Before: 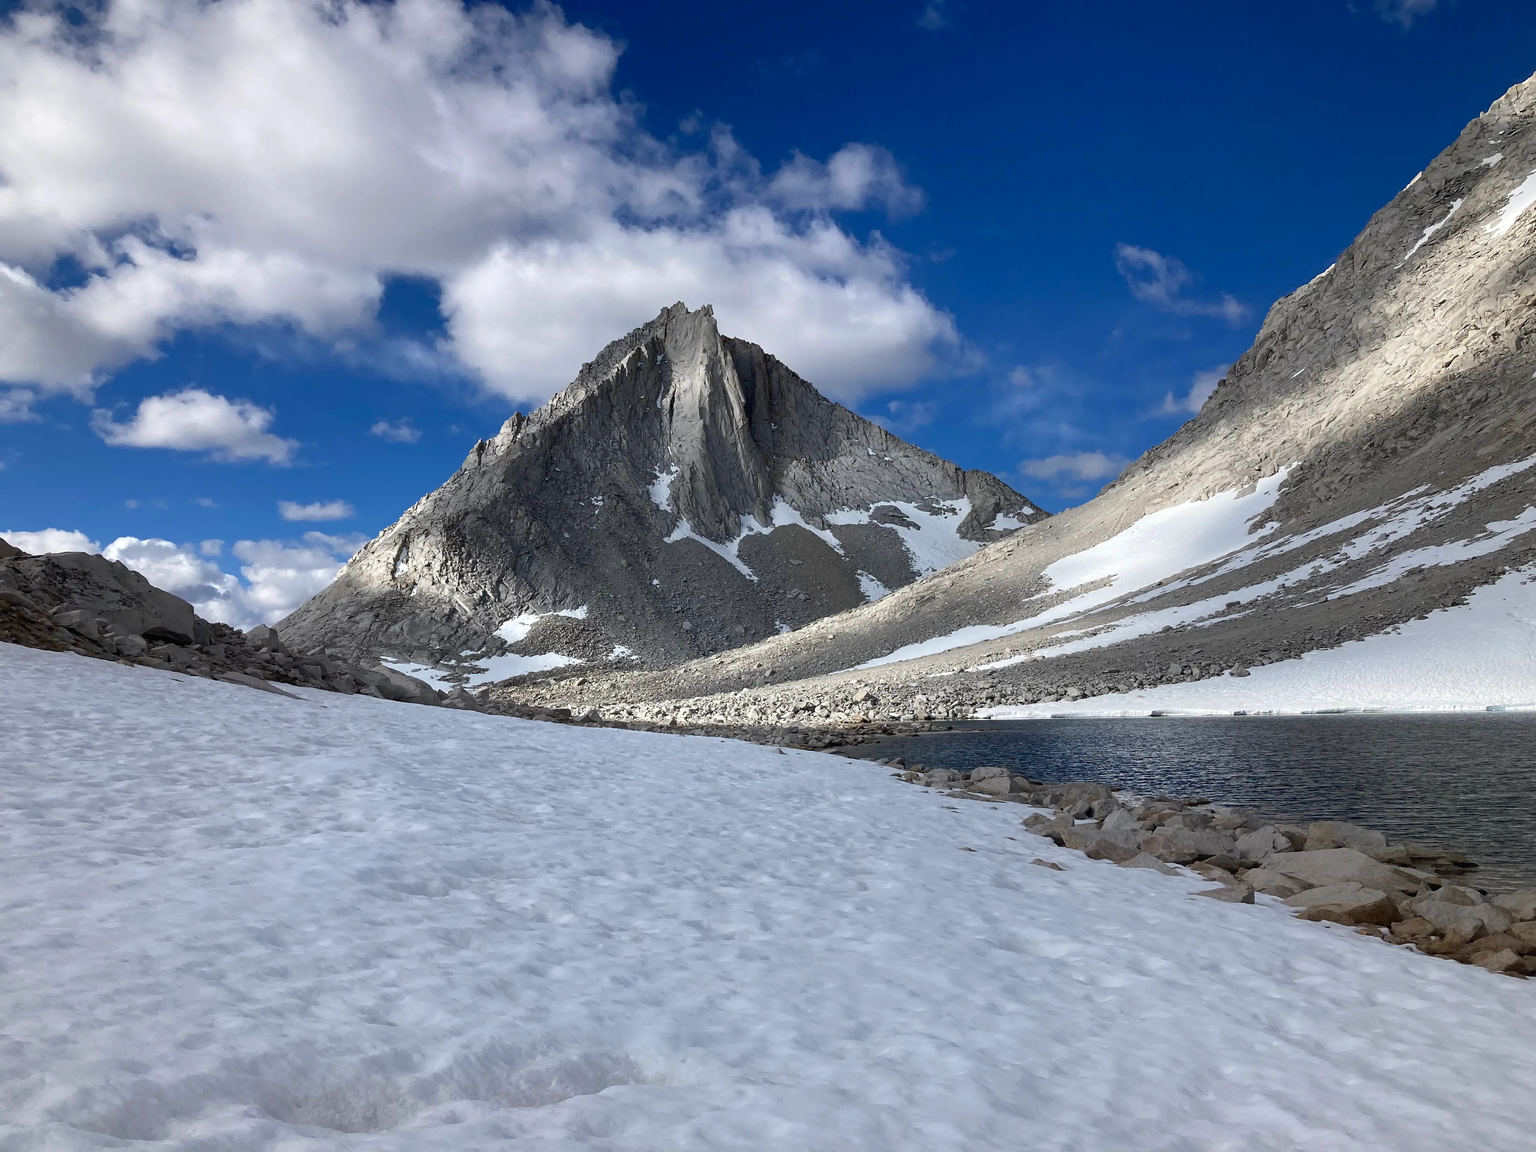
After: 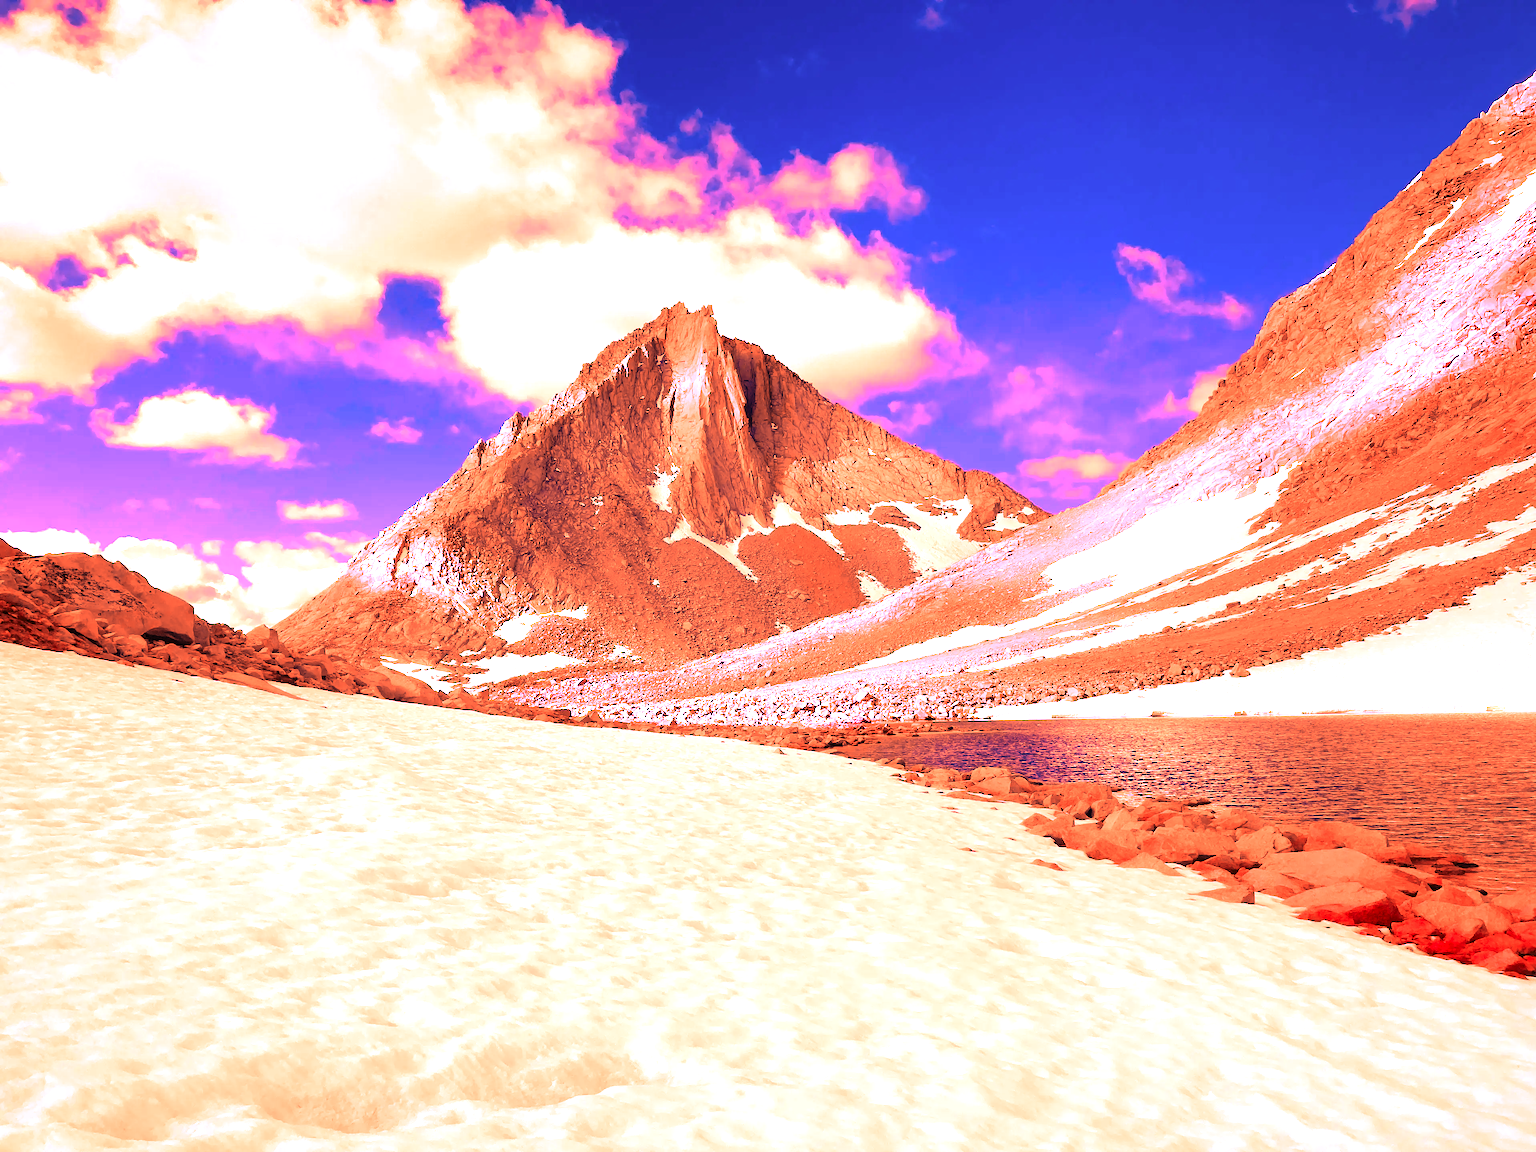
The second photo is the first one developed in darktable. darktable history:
white balance: red 4.26, blue 1.802
color zones: curves: ch0 [(0, 0.5) (0.125, 0.4) (0.25, 0.5) (0.375, 0.4) (0.5, 0.4) (0.625, 0.6) (0.75, 0.6) (0.875, 0.5)]; ch1 [(0, 0.35) (0.125, 0.45) (0.25, 0.35) (0.375, 0.35) (0.5, 0.35) (0.625, 0.35) (0.75, 0.45) (0.875, 0.35)]; ch2 [(0, 0.6) (0.125, 0.5) (0.25, 0.5) (0.375, 0.6) (0.5, 0.6) (0.625, 0.5) (0.75, 0.5) (0.875, 0.5)]
color contrast: green-magenta contrast 1.2, blue-yellow contrast 1.2
